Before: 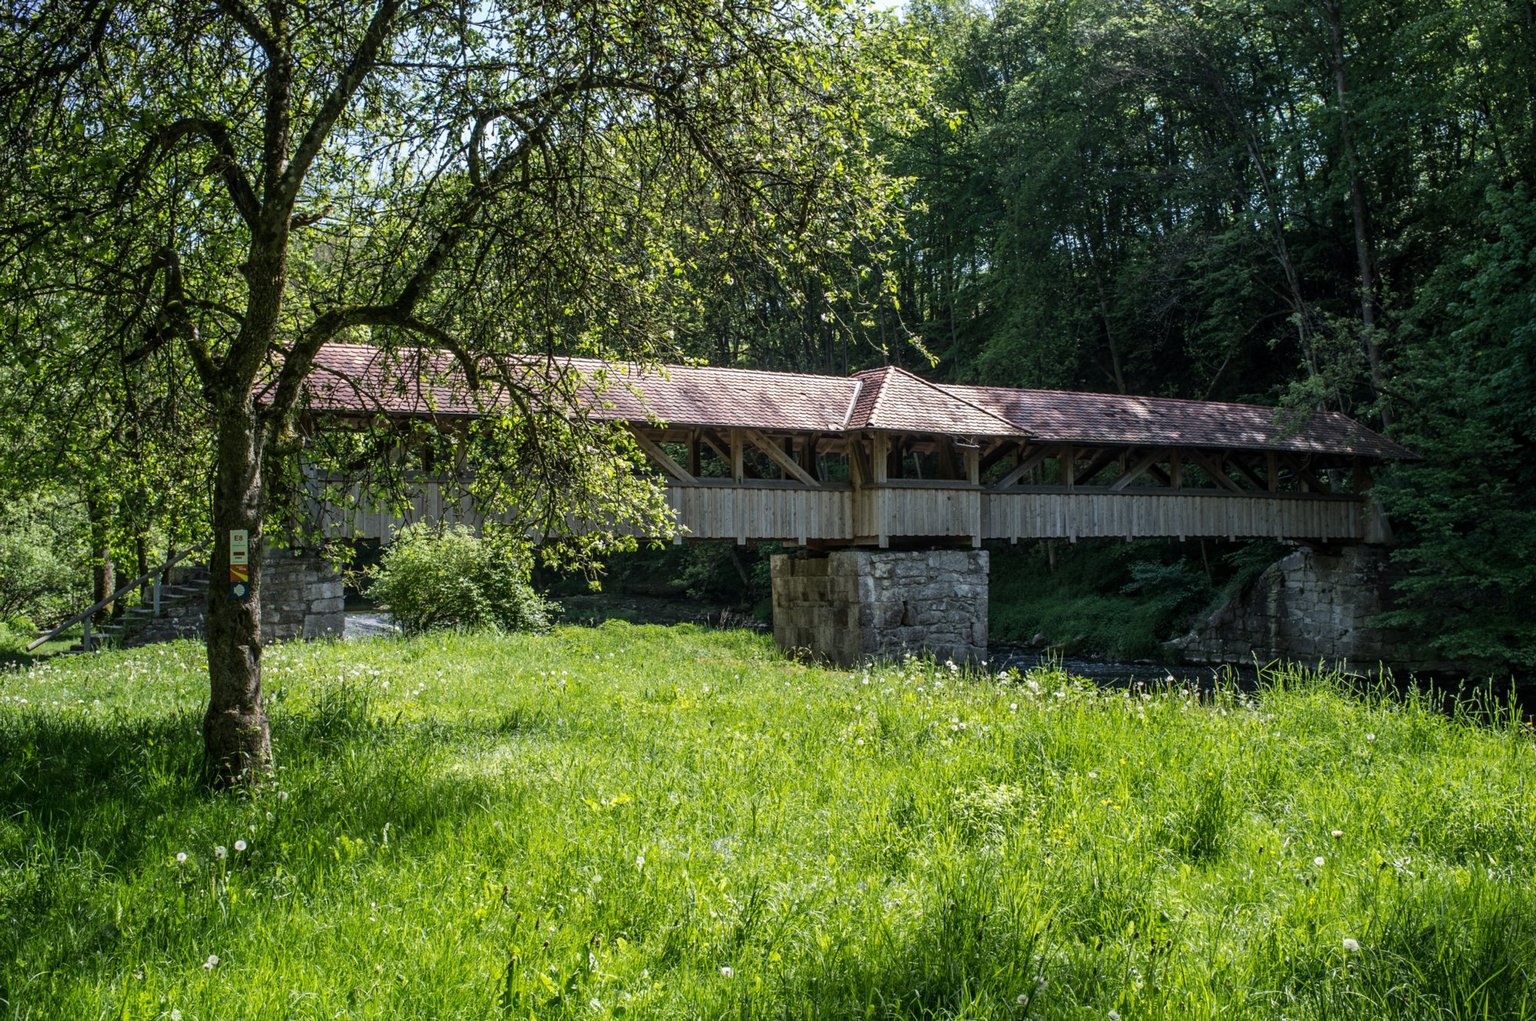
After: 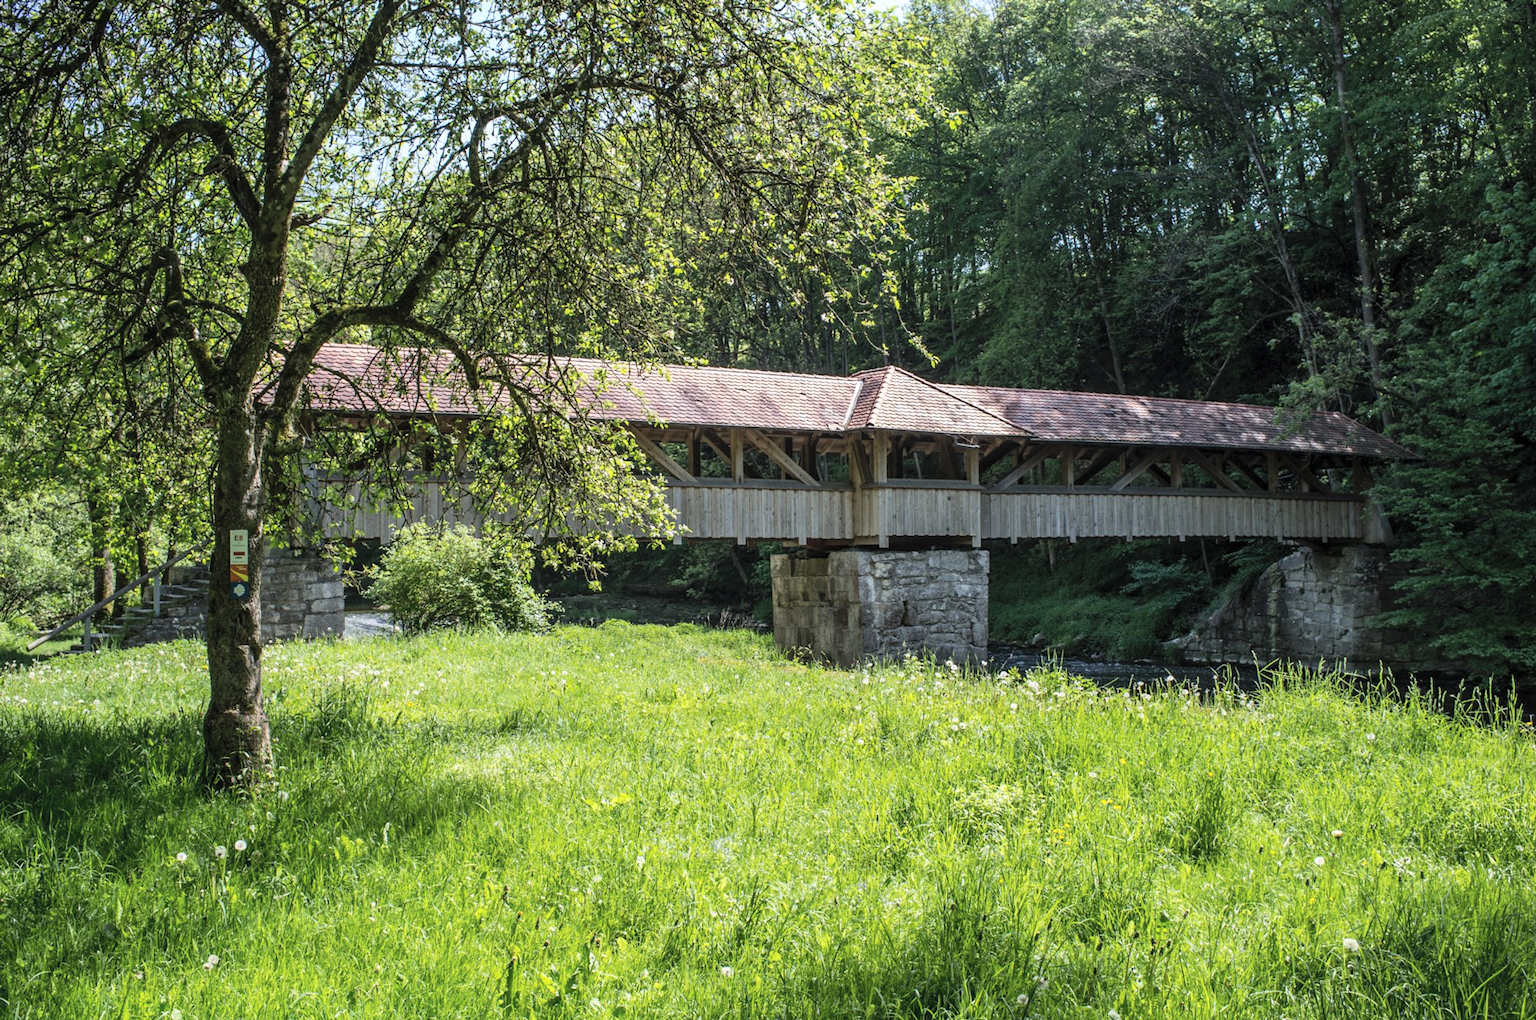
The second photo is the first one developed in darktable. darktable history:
contrast brightness saturation: contrast 0.14, brightness 0.21
